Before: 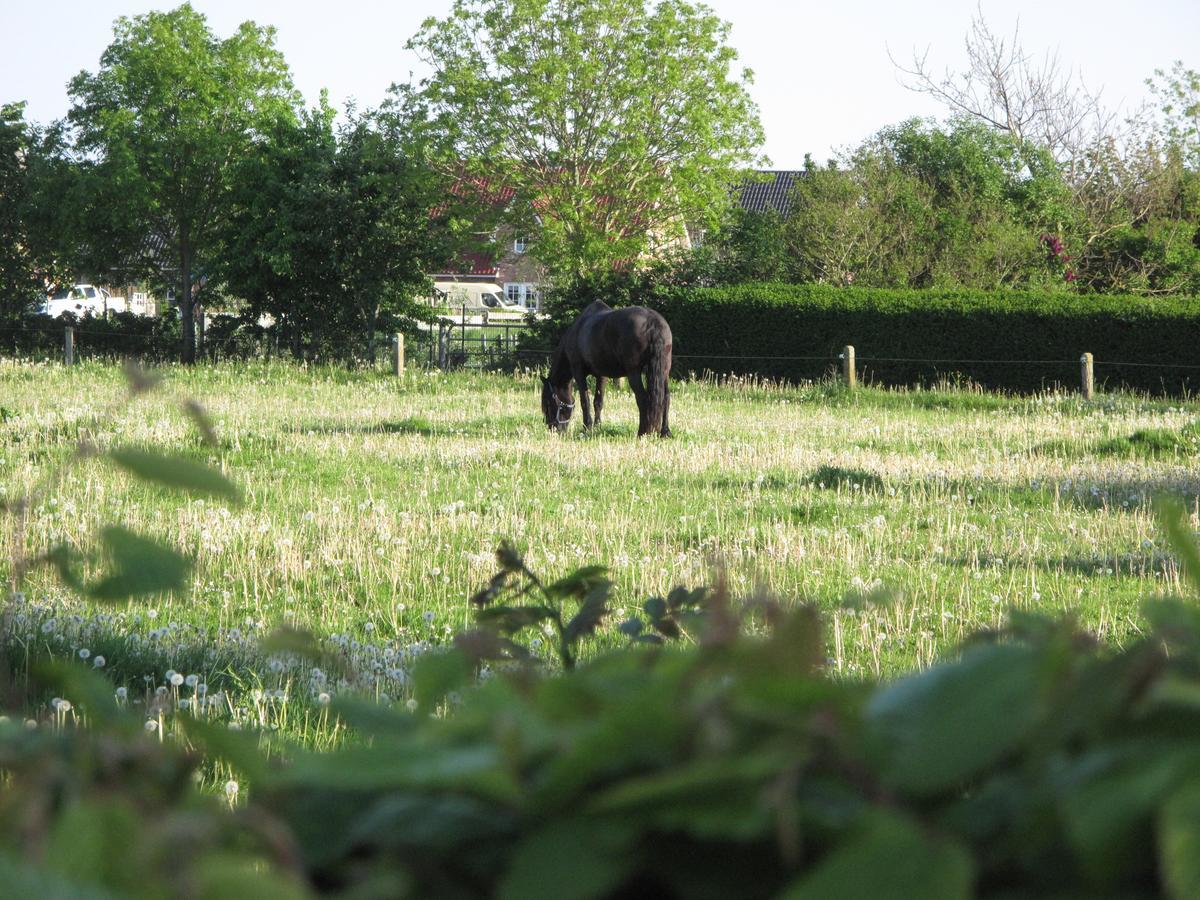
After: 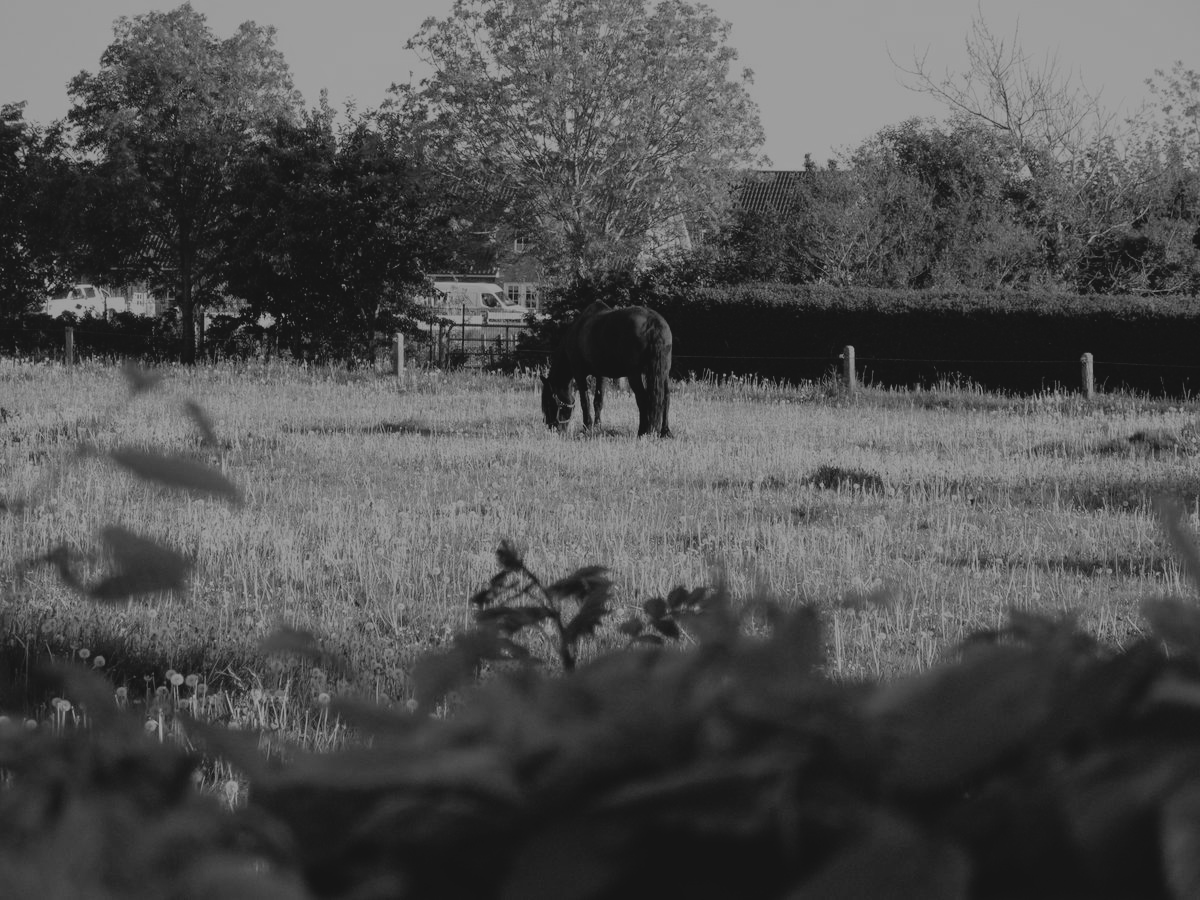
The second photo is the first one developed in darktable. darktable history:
contrast brightness saturation: contrast -0.1, brightness 0.05, saturation 0.08
filmic rgb: black relative exposure -7.65 EV, white relative exposure 4.56 EV, hardness 3.61, color science v6 (2022)
exposure: exposure -1.468 EV, compensate highlight preservation false
monochrome: a -4.13, b 5.16, size 1
